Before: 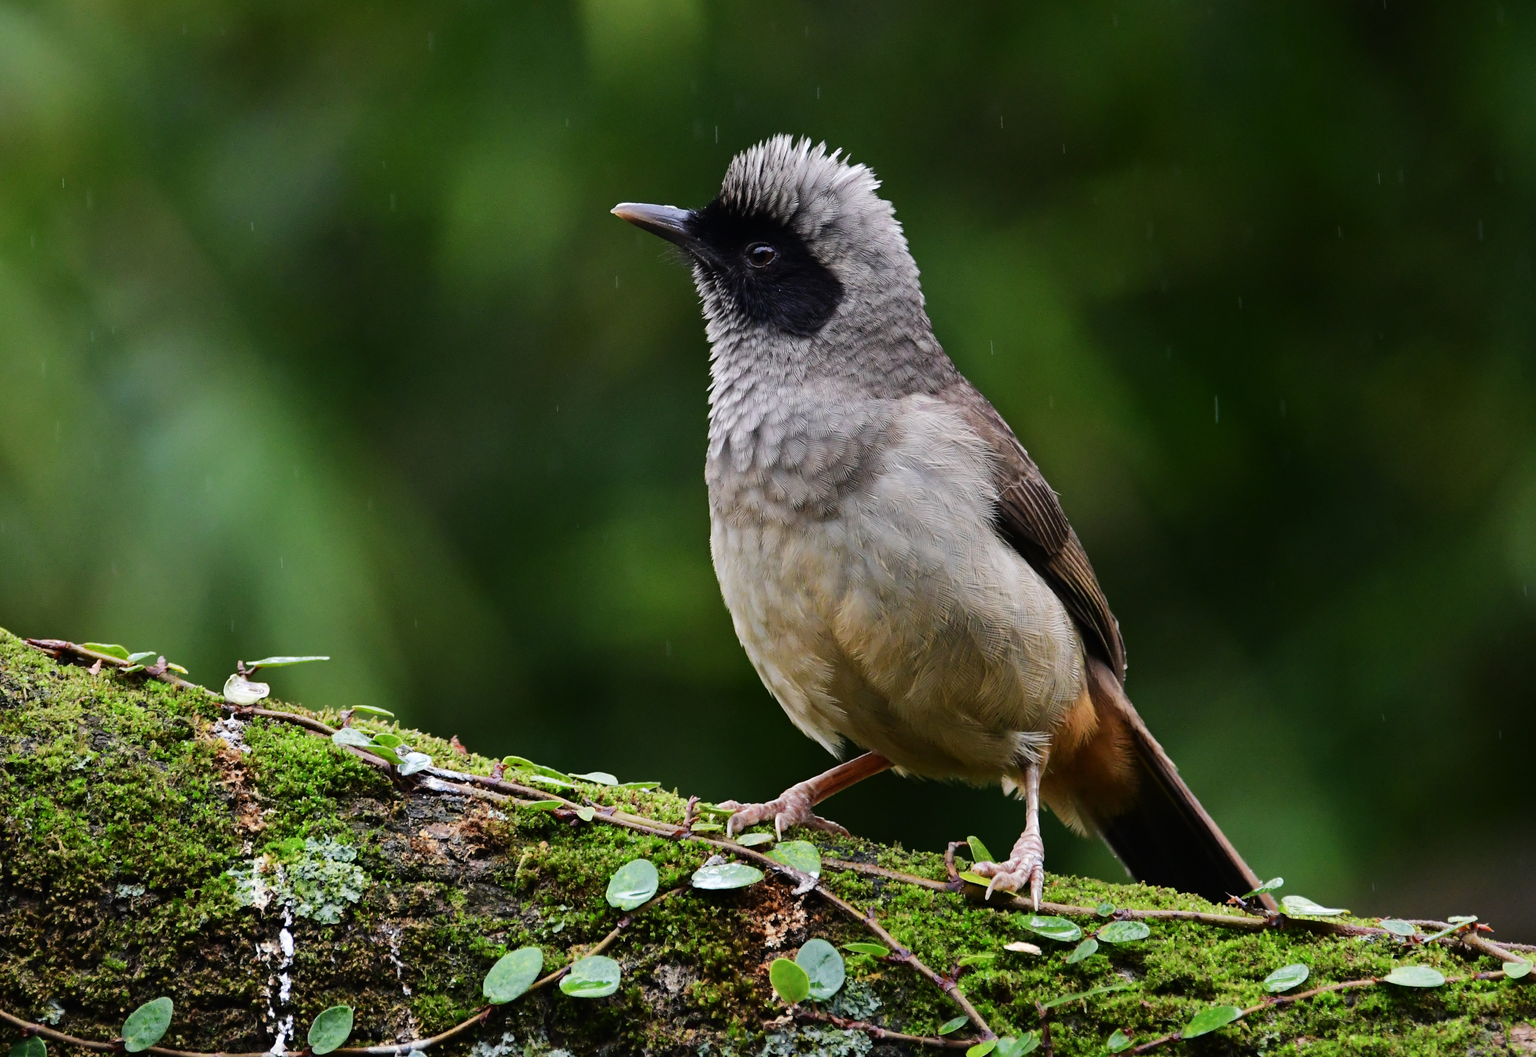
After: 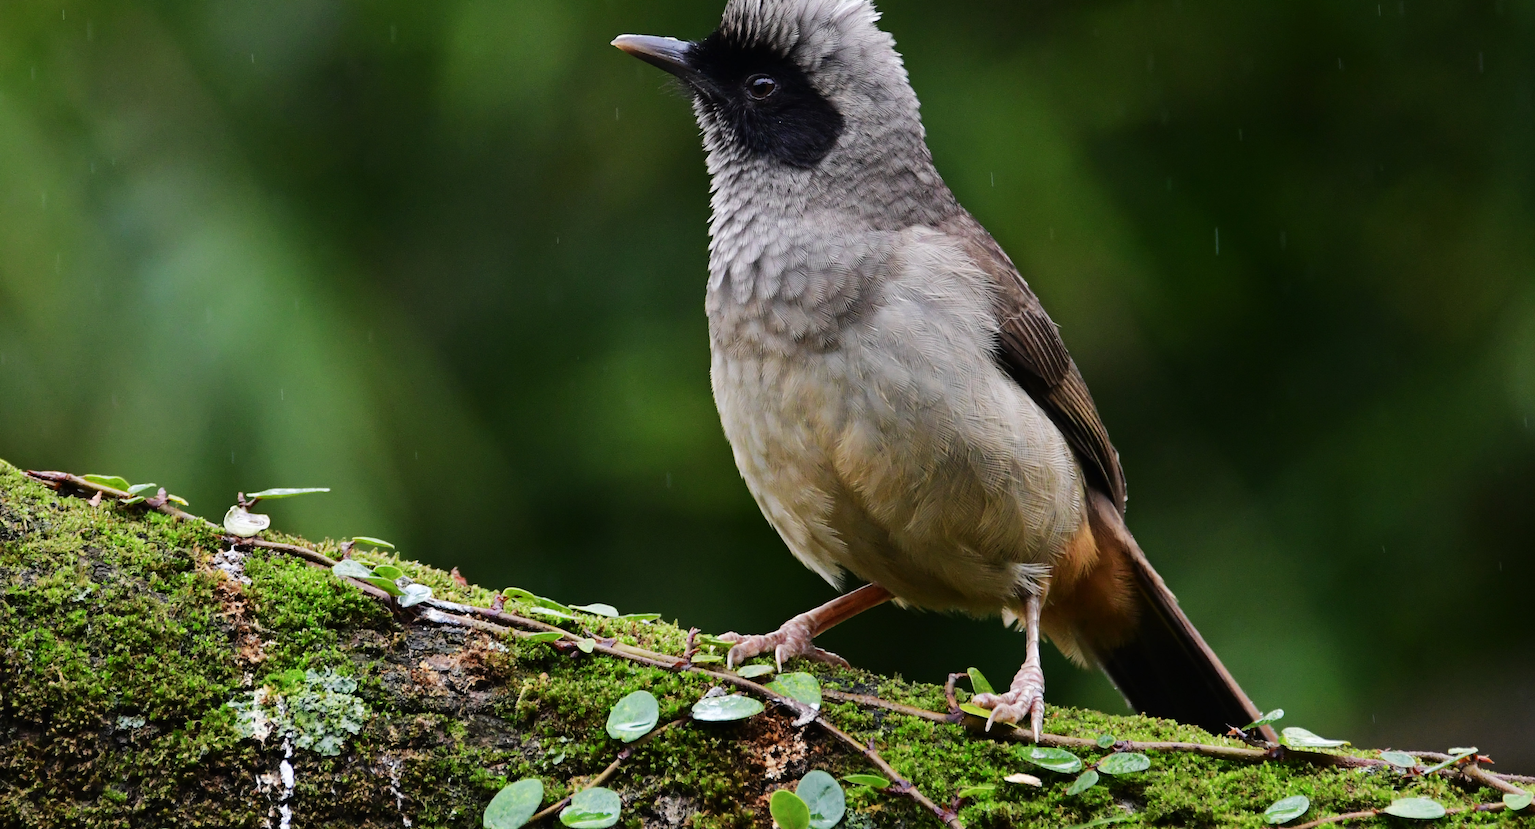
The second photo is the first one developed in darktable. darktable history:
crop and rotate: top 15.973%, bottom 5.464%
